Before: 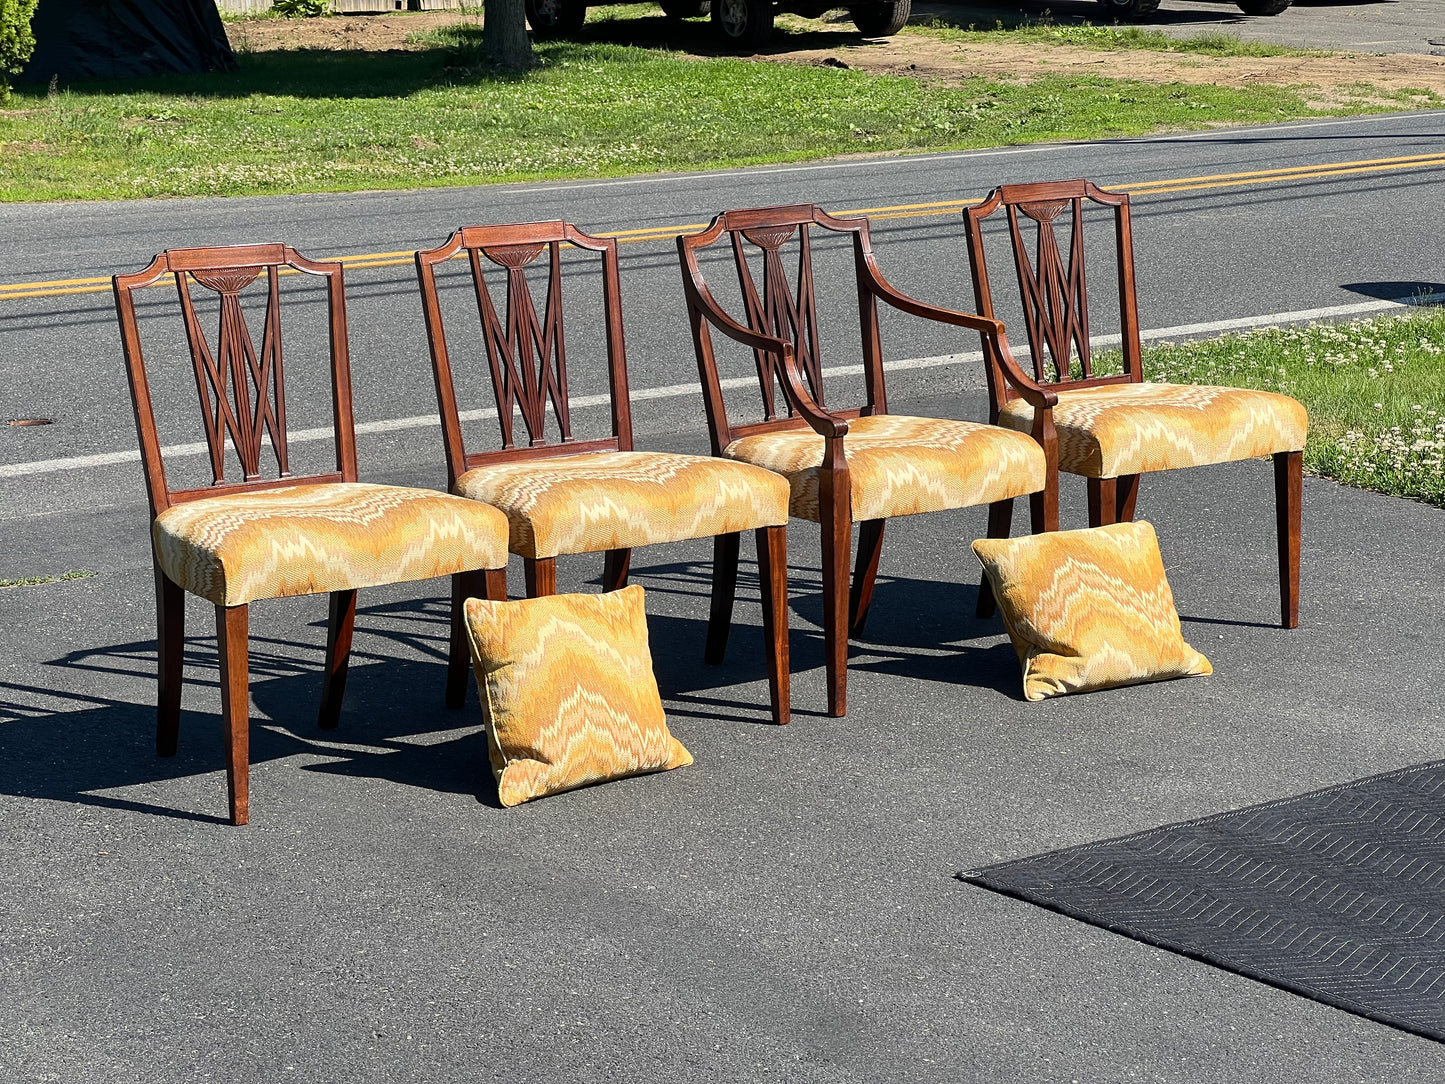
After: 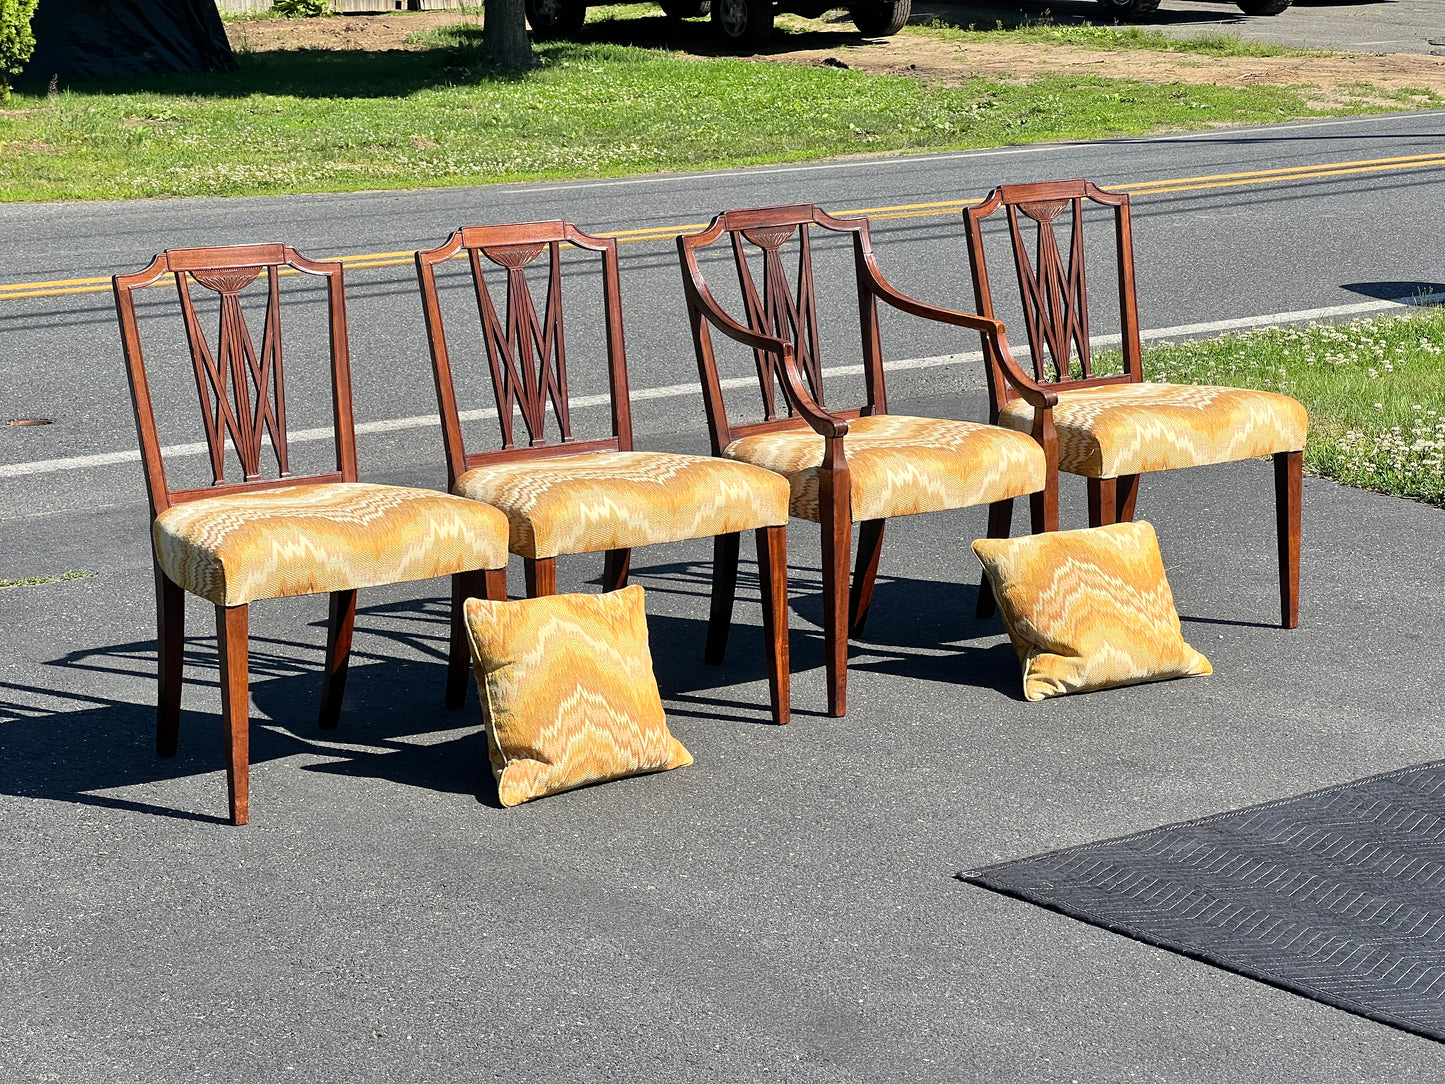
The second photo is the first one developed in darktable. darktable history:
tone equalizer: -8 EV 0.001 EV, -7 EV -0.004 EV, -6 EV 0.009 EV, -5 EV 0.032 EV, -4 EV 0.276 EV, -3 EV 0.644 EV, -2 EV 0.584 EV, -1 EV 0.187 EV, +0 EV 0.024 EV
